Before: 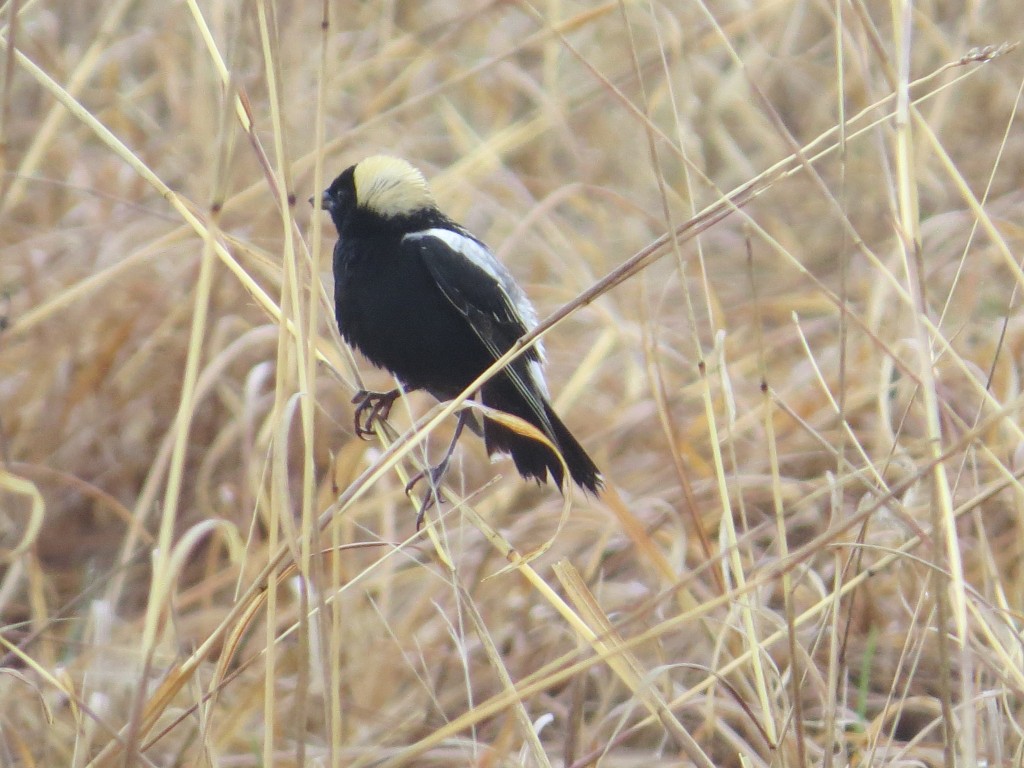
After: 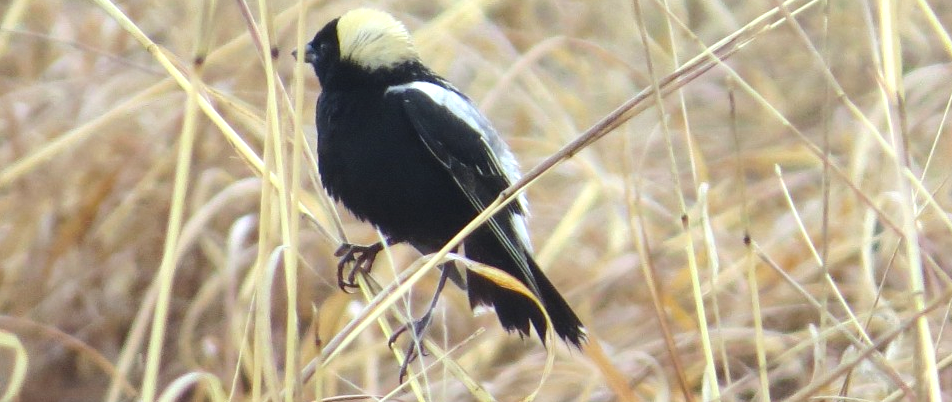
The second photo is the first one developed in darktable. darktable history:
color balance rgb: perceptual saturation grading › global saturation 8.89%, saturation formula JzAzBz (2021)
crop: left 1.744%, top 19.225%, right 5.069%, bottom 28.357%
tone equalizer: -8 EV -0.417 EV, -7 EV -0.389 EV, -6 EV -0.333 EV, -5 EV -0.222 EV, -3 EV 0.222 EV, -2 EV 0.333 EV, -1 EV 0.389 EV, +0 EV 0.417 EV, edges refinement/feathering 500, mask exposure compensation -1.57 EV, preserve details no
white balance: red 0.978, blue 0.999
